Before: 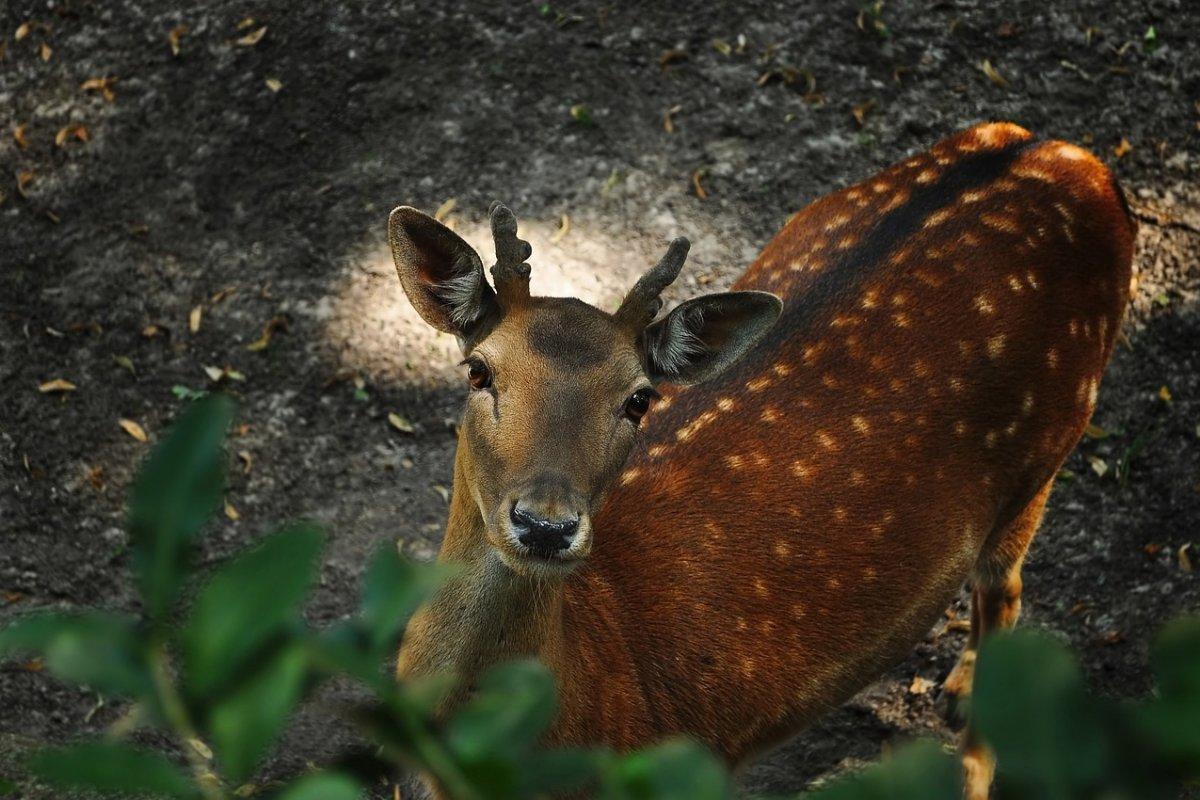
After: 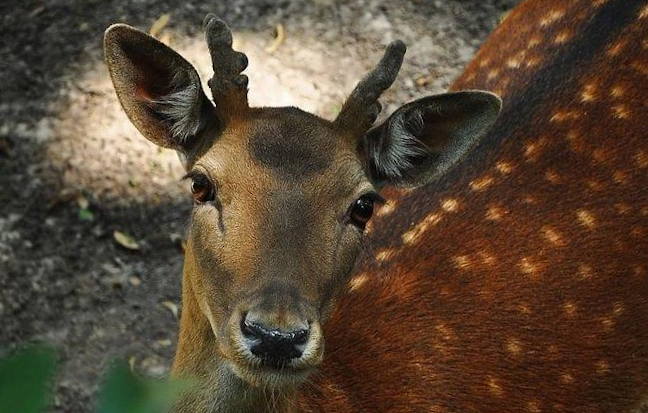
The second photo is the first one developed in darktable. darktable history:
crop and rotate: left 22.13%, top 22.054%, right 22.026%, bottom 22.102%
rotate and perspective: rotation -3°, crop left 0.031, crop right 0.968, crop top 0.07, crop bottom 0.93
